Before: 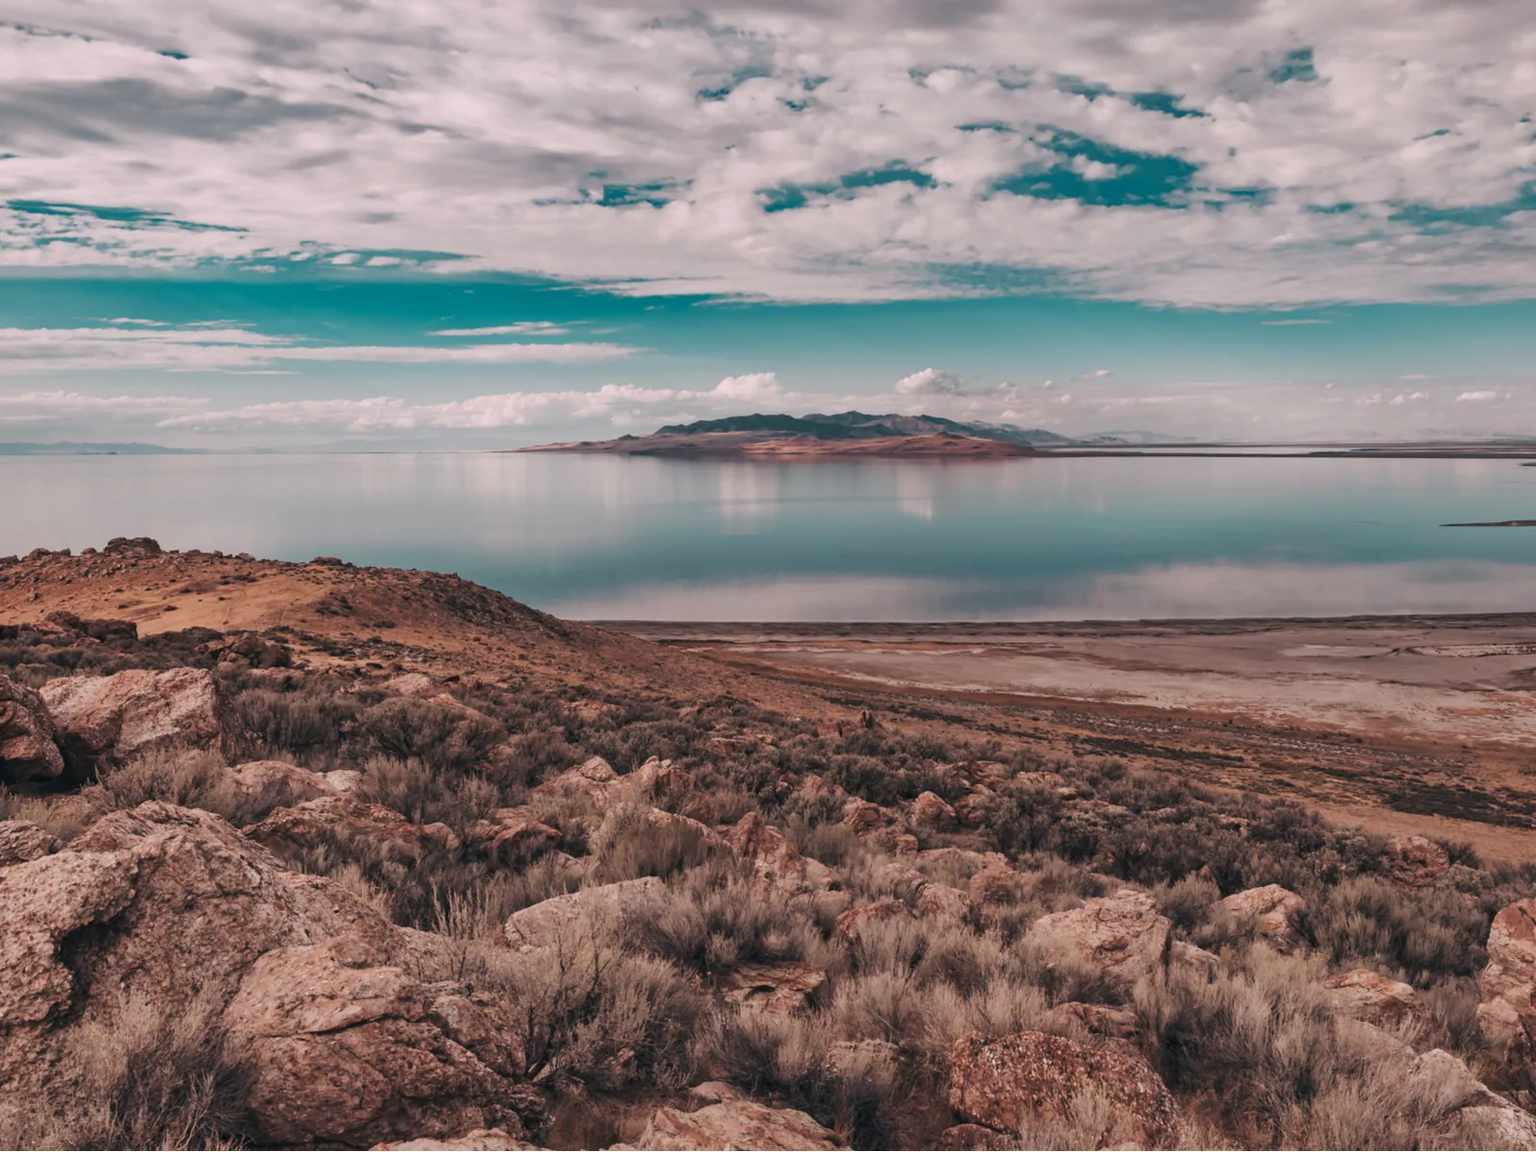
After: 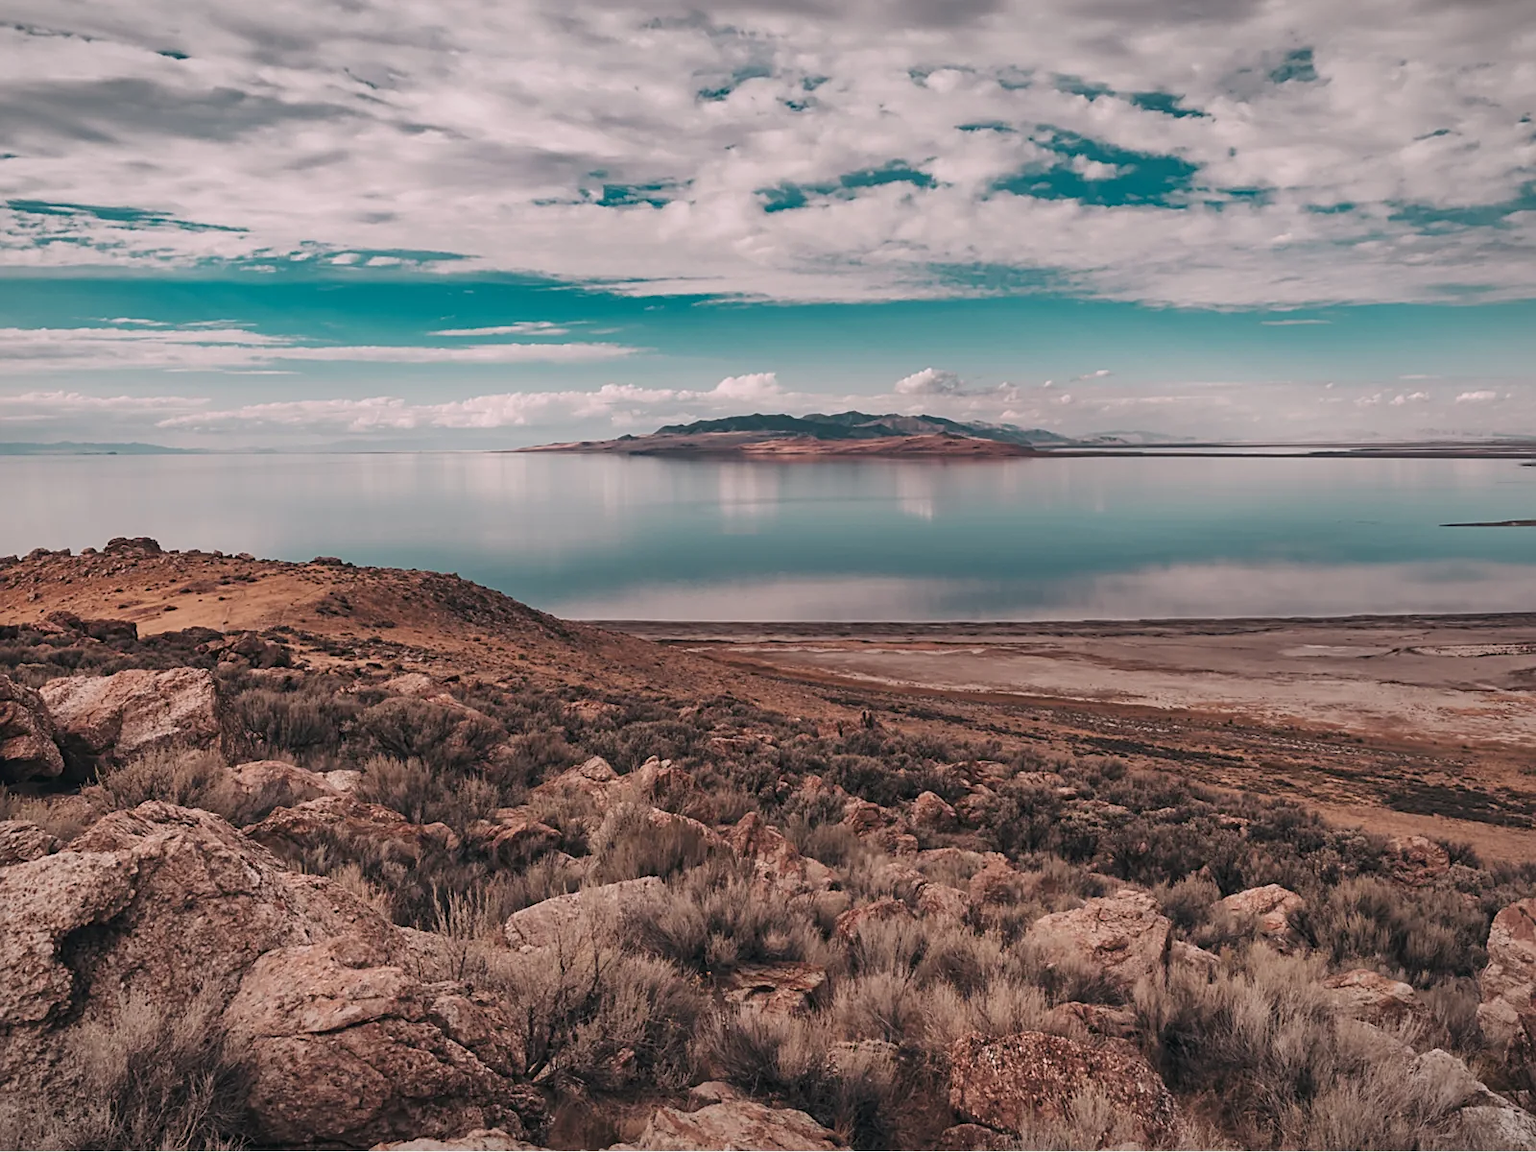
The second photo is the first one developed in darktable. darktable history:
vignetting: fall-off start 97.59%, fall-off radius 101.29%, width/height ratio 1.367
sharpen: on, module defaults
